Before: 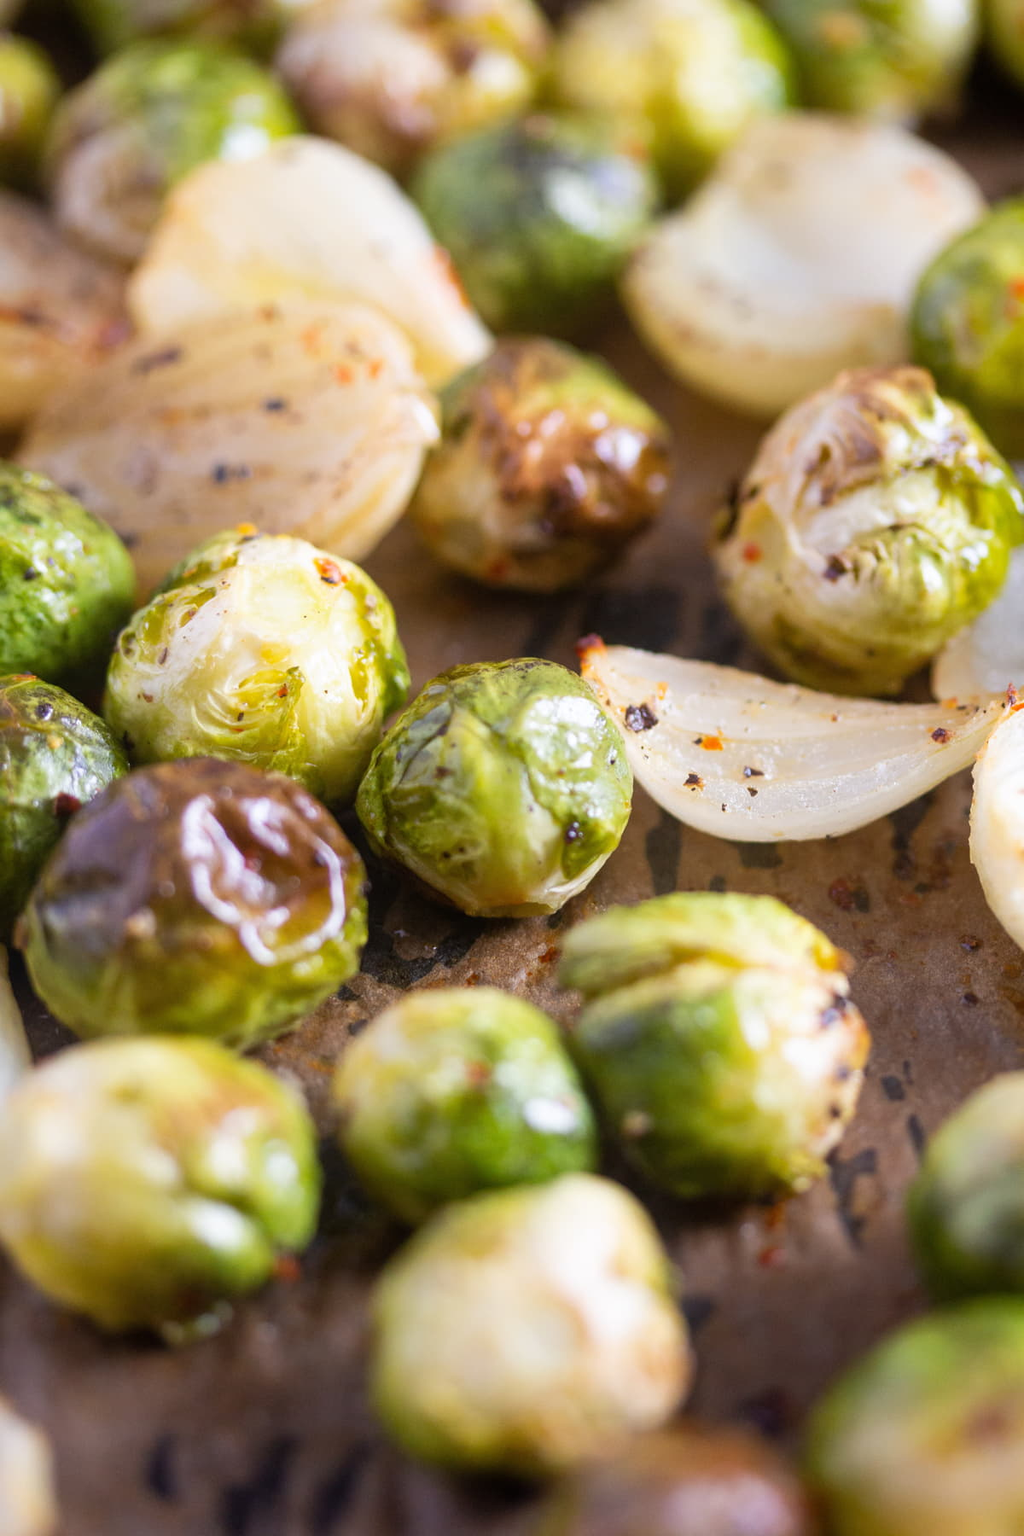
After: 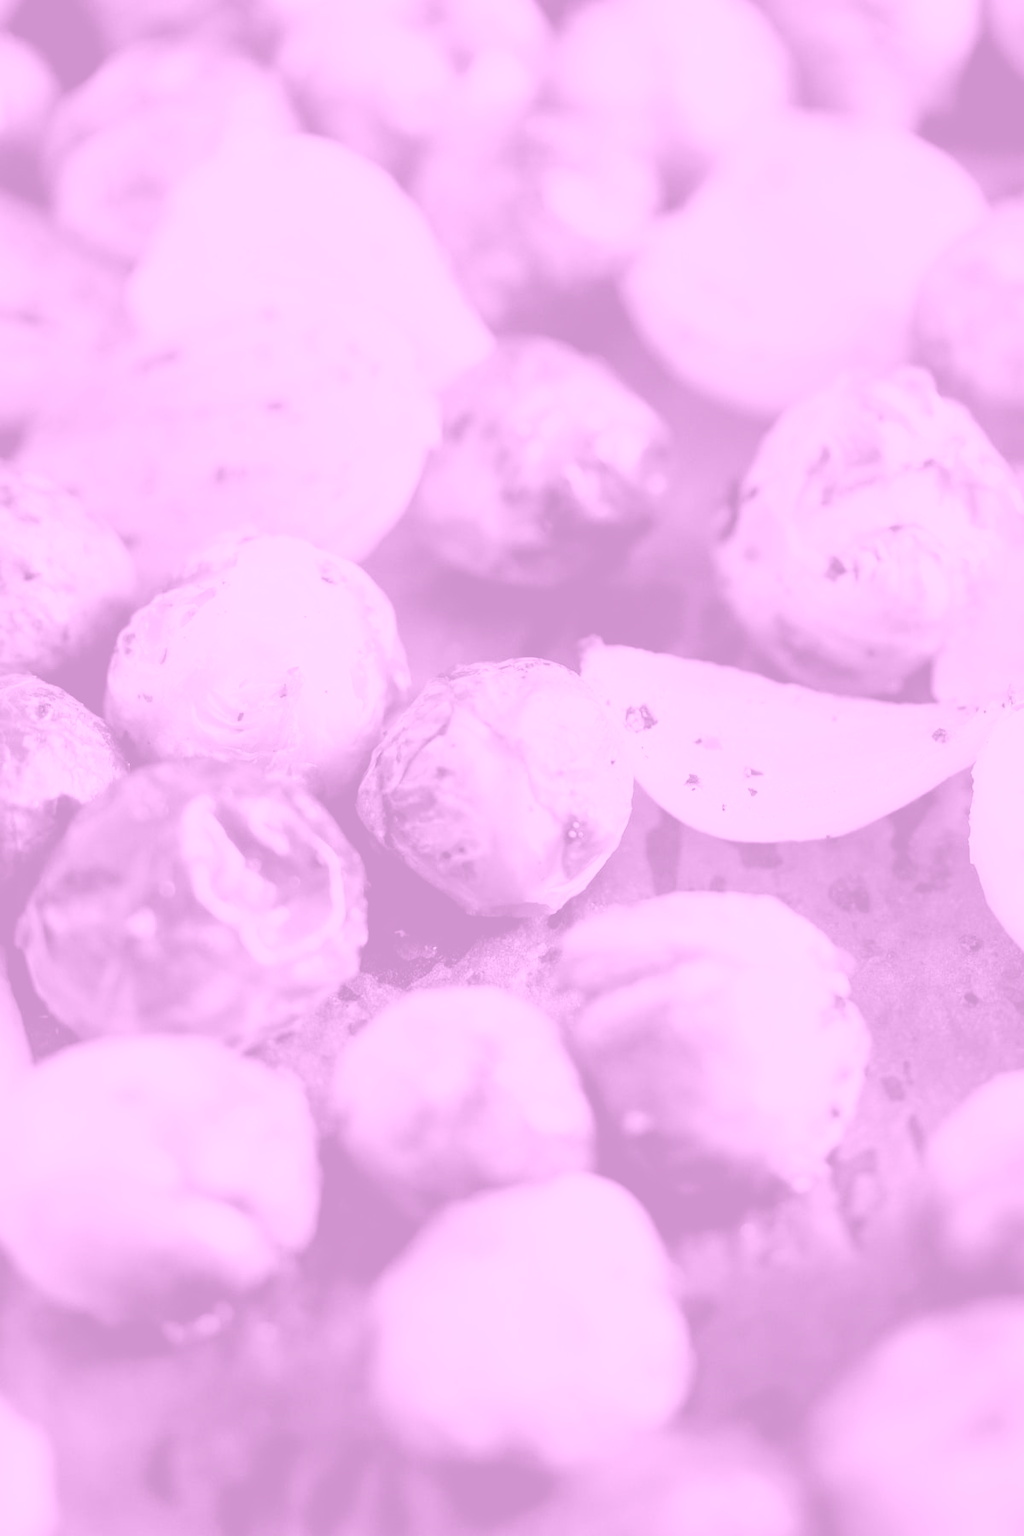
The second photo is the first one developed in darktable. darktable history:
white balance: red 0.871, blue 1.249
filmic rgb: black relative exposure -5 EV, hardness 2.88, contrast 1.2
colorize: hue 331.2°, saturation 75%, source mix 30.28%, lightness 70.52%, version 1
